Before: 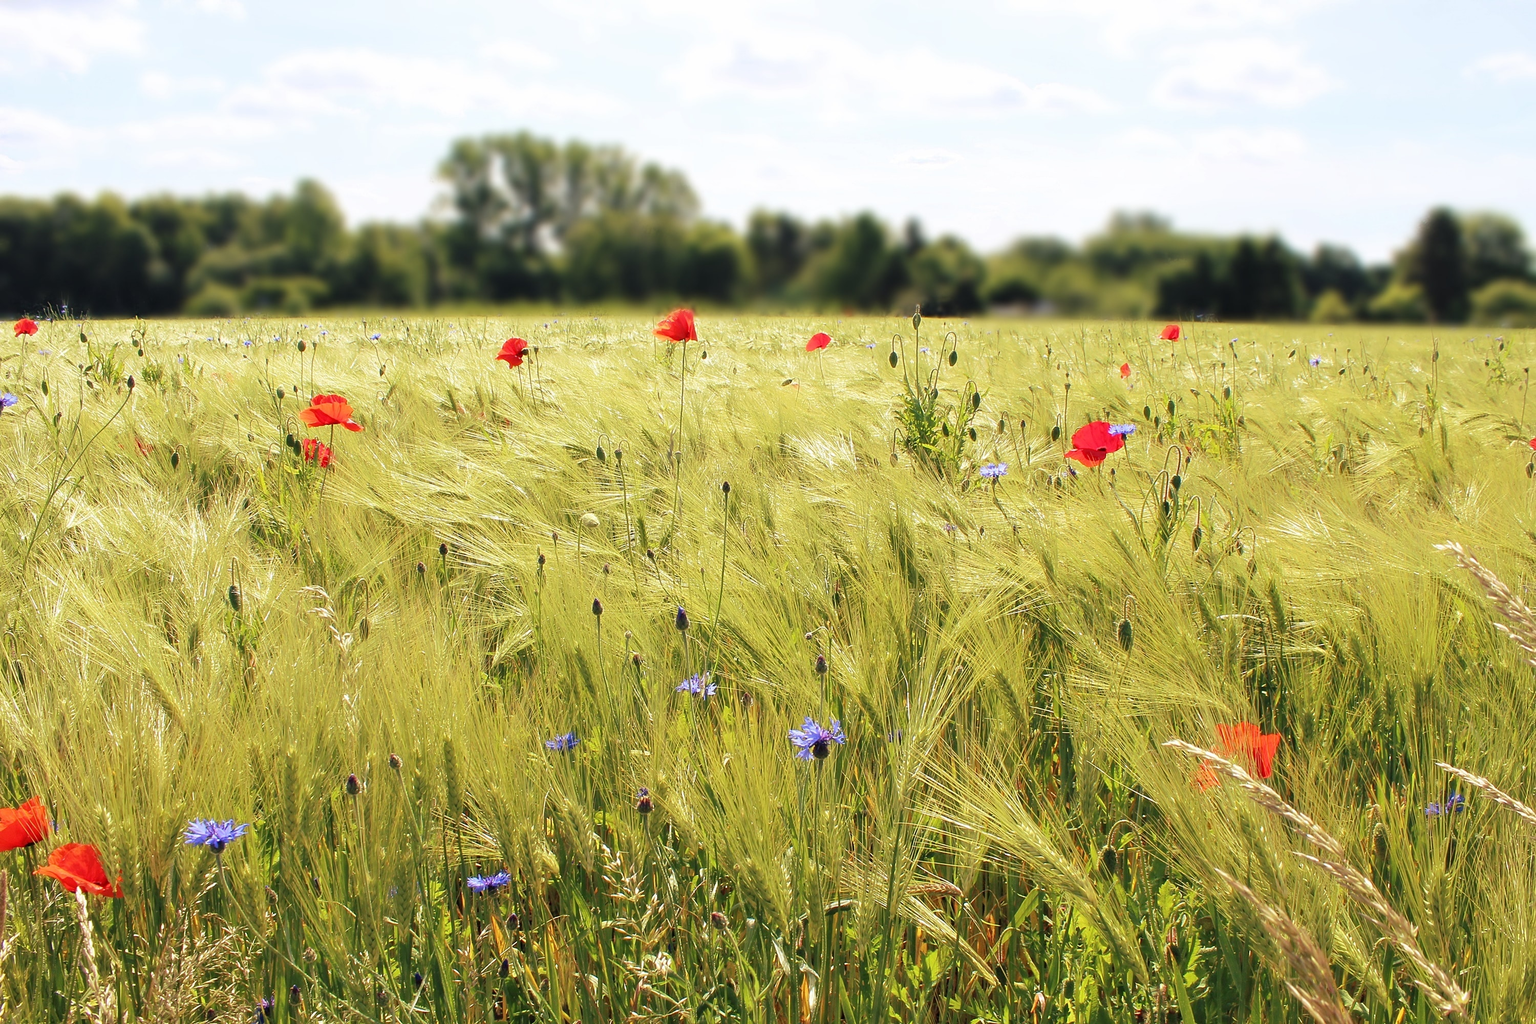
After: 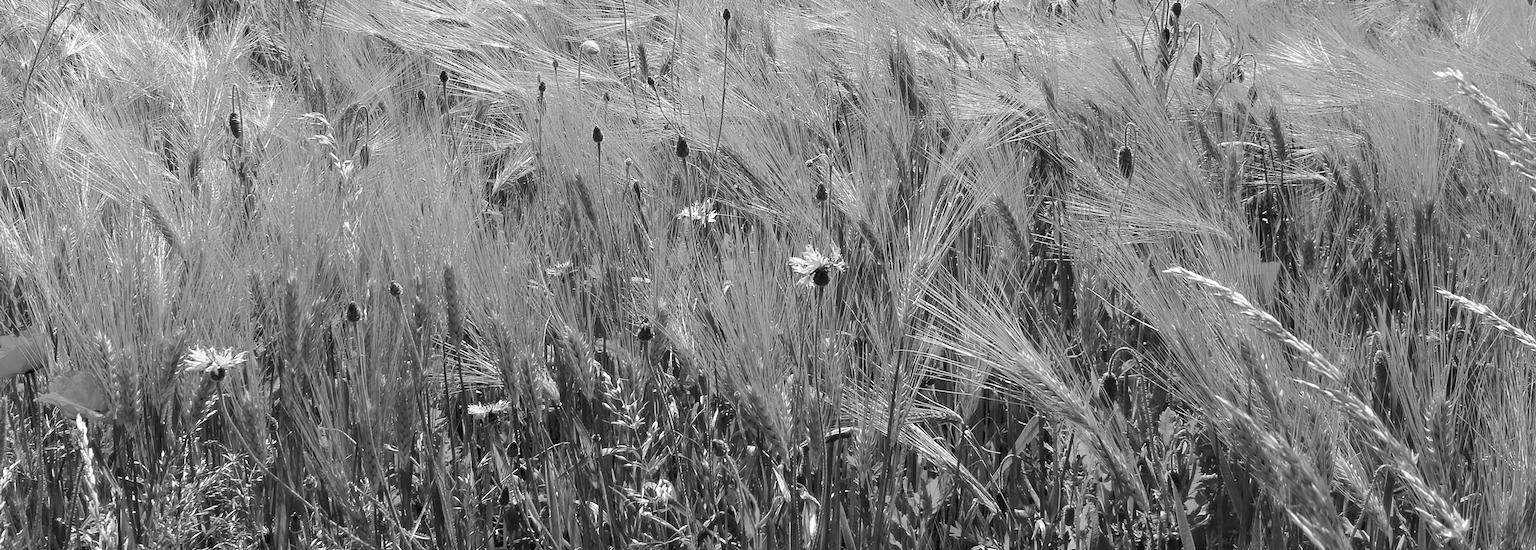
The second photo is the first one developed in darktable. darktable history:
tone equalizer: -8 EV -0.417 EV, -7 EV -0.389 EV, -6 EV -0.333 EV, -5 EV -0.222 EV, -3 EV 0.222 EV, -2 EV 0.333 EV, -1 EV 0.389 EV, +0 EV 0.417 EV, edges refinement/feathering 500, mask exposure compensation -1.57 EV, preserve details no
crop and rotate: top 46.237%
color calibration: output gray [0.246, 0.254, 0.501, 0], gray › normalize channels true, illuminant same as pipeline (D50), adaptation XYZ, x 0.346, y 0.359, gamut compression 0
